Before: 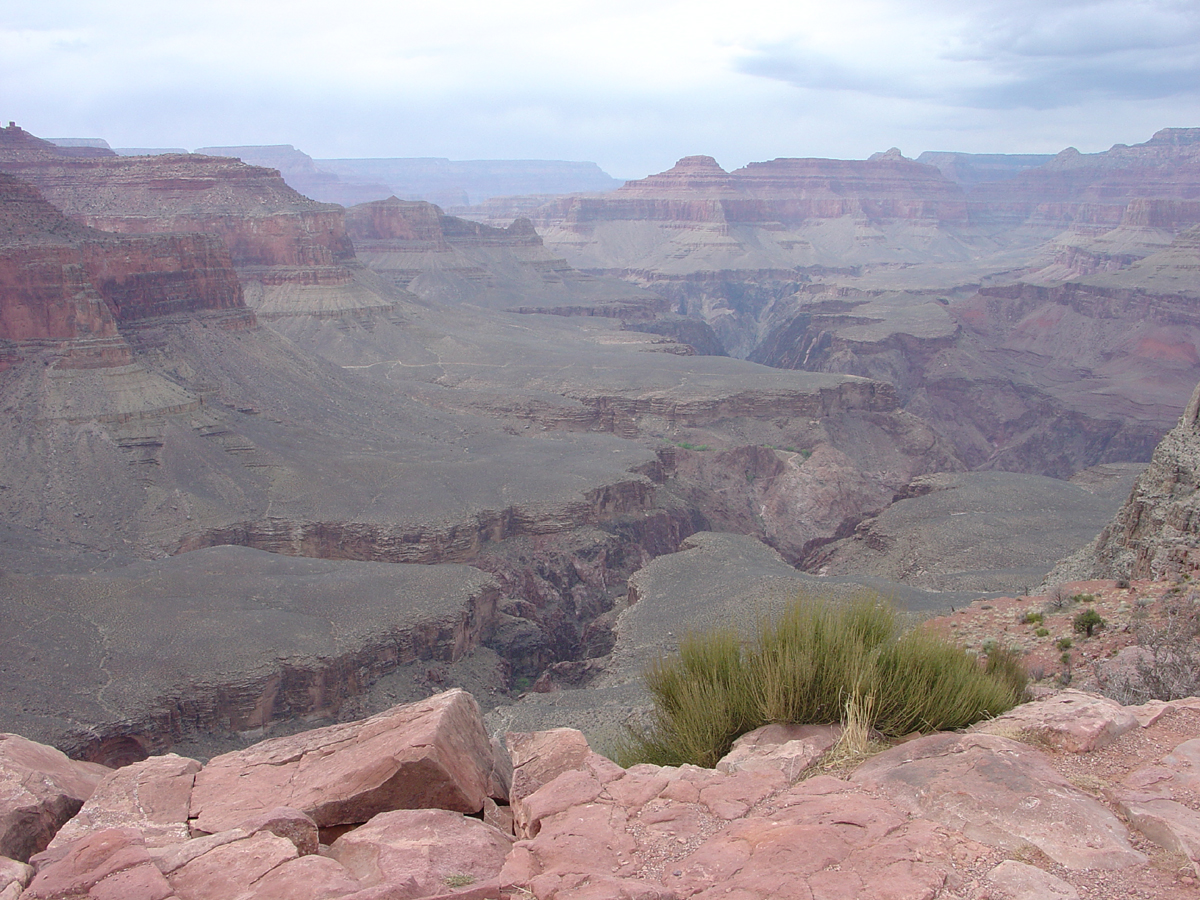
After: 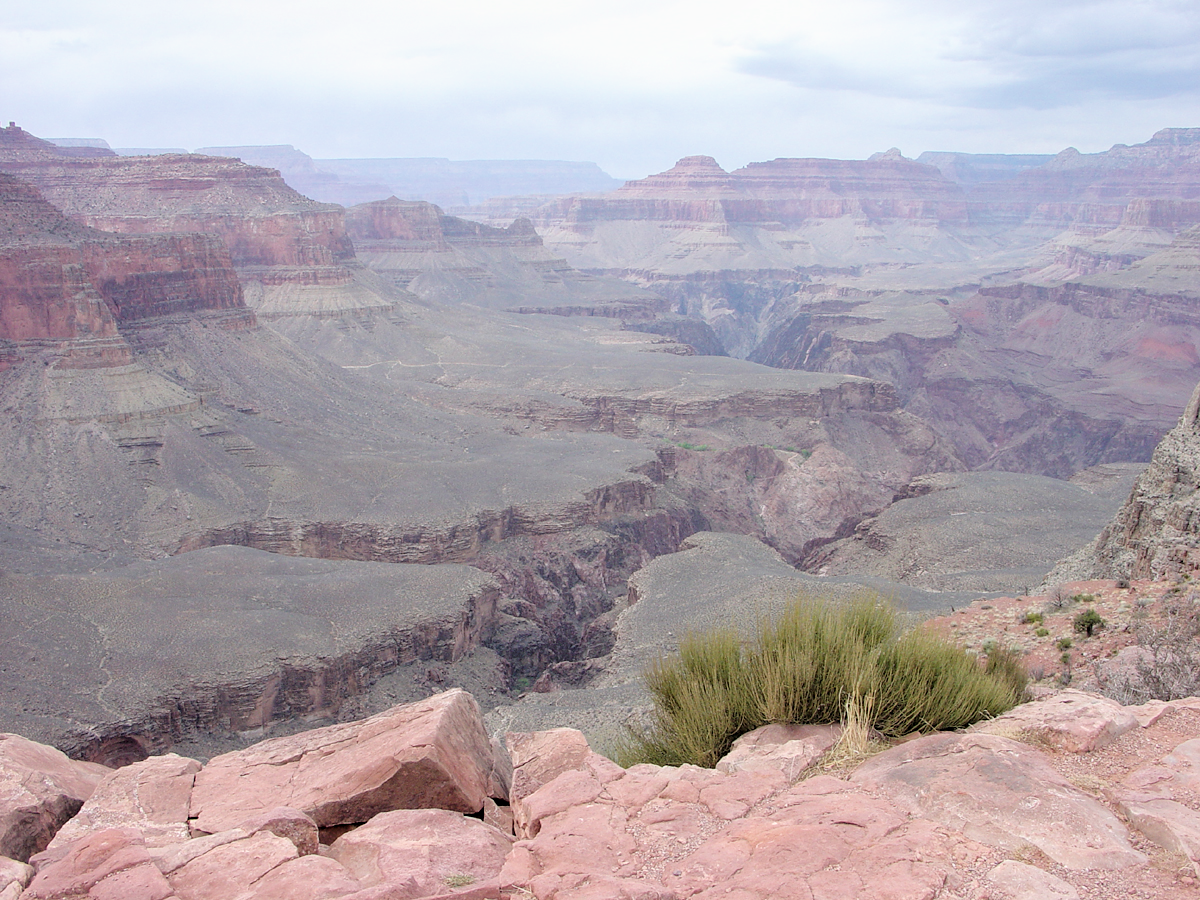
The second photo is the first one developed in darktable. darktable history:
exposure: exposure 0.564 EV, compensate highlight preservation false
filmic rgb: black relative exposure -3.86 EV, white relative exposure 3.48 EV, hardness 2.63, contrast 1.103
local contrast: highlights 100%, shadows 100%, detail 120%, midtone range 0.2
